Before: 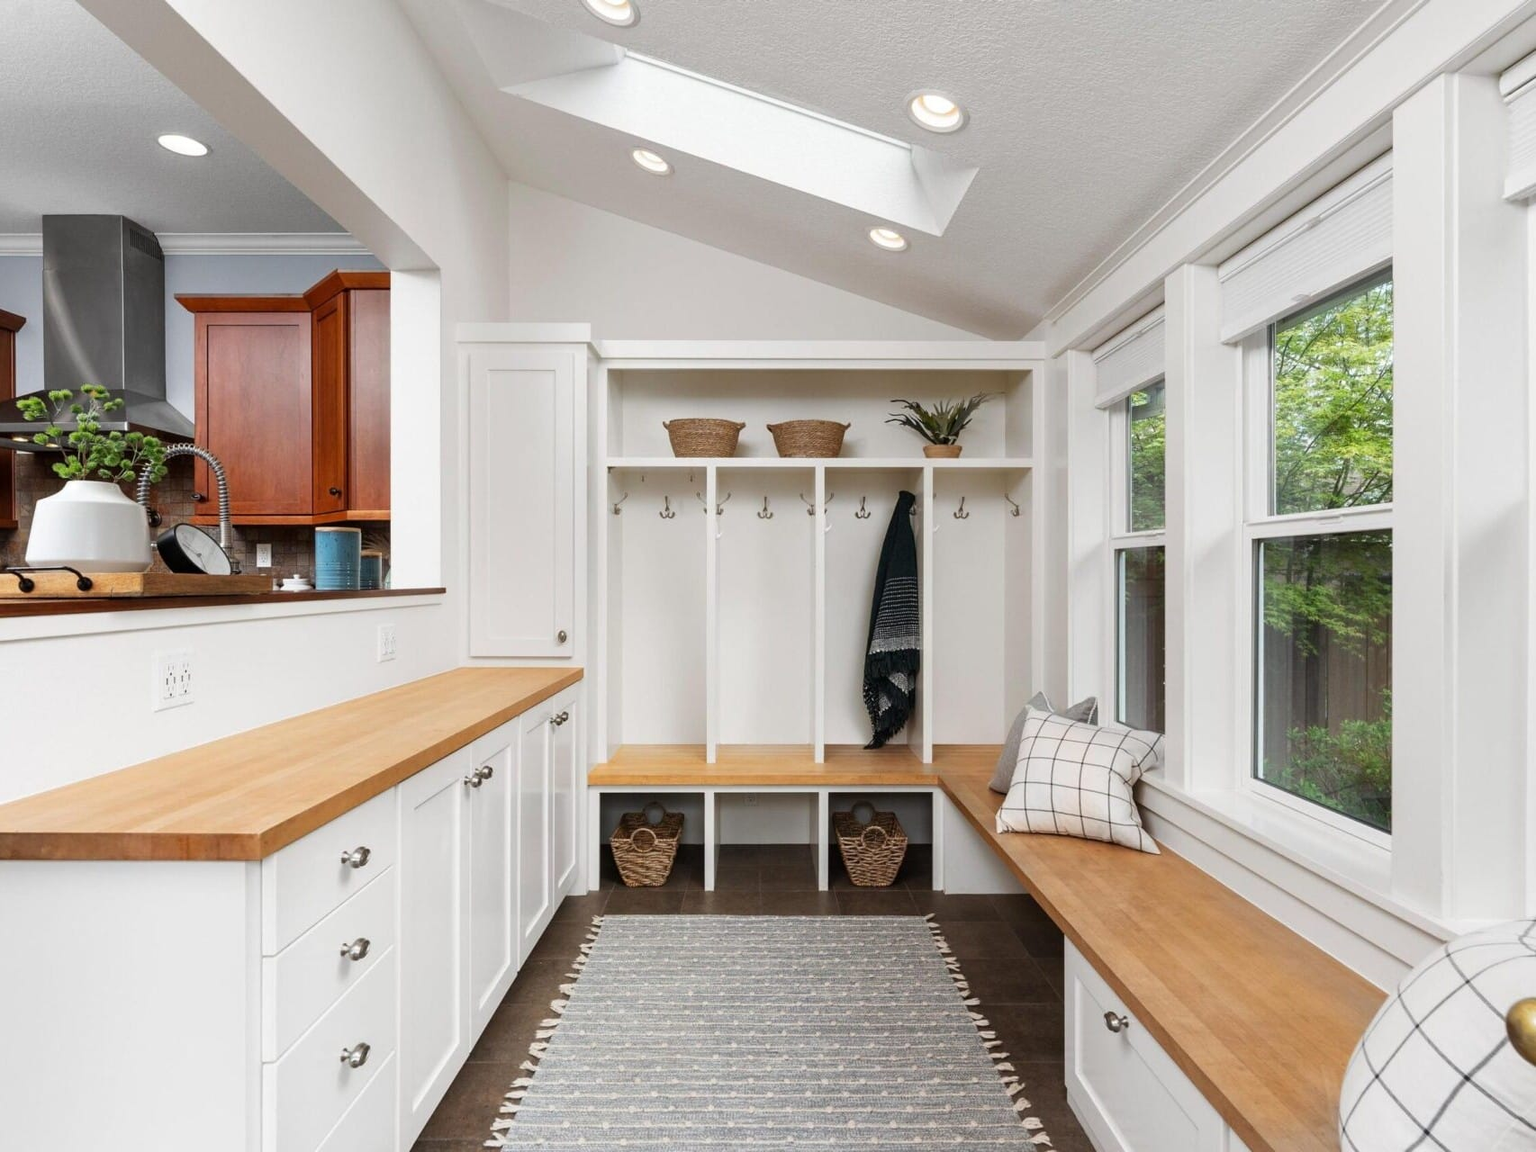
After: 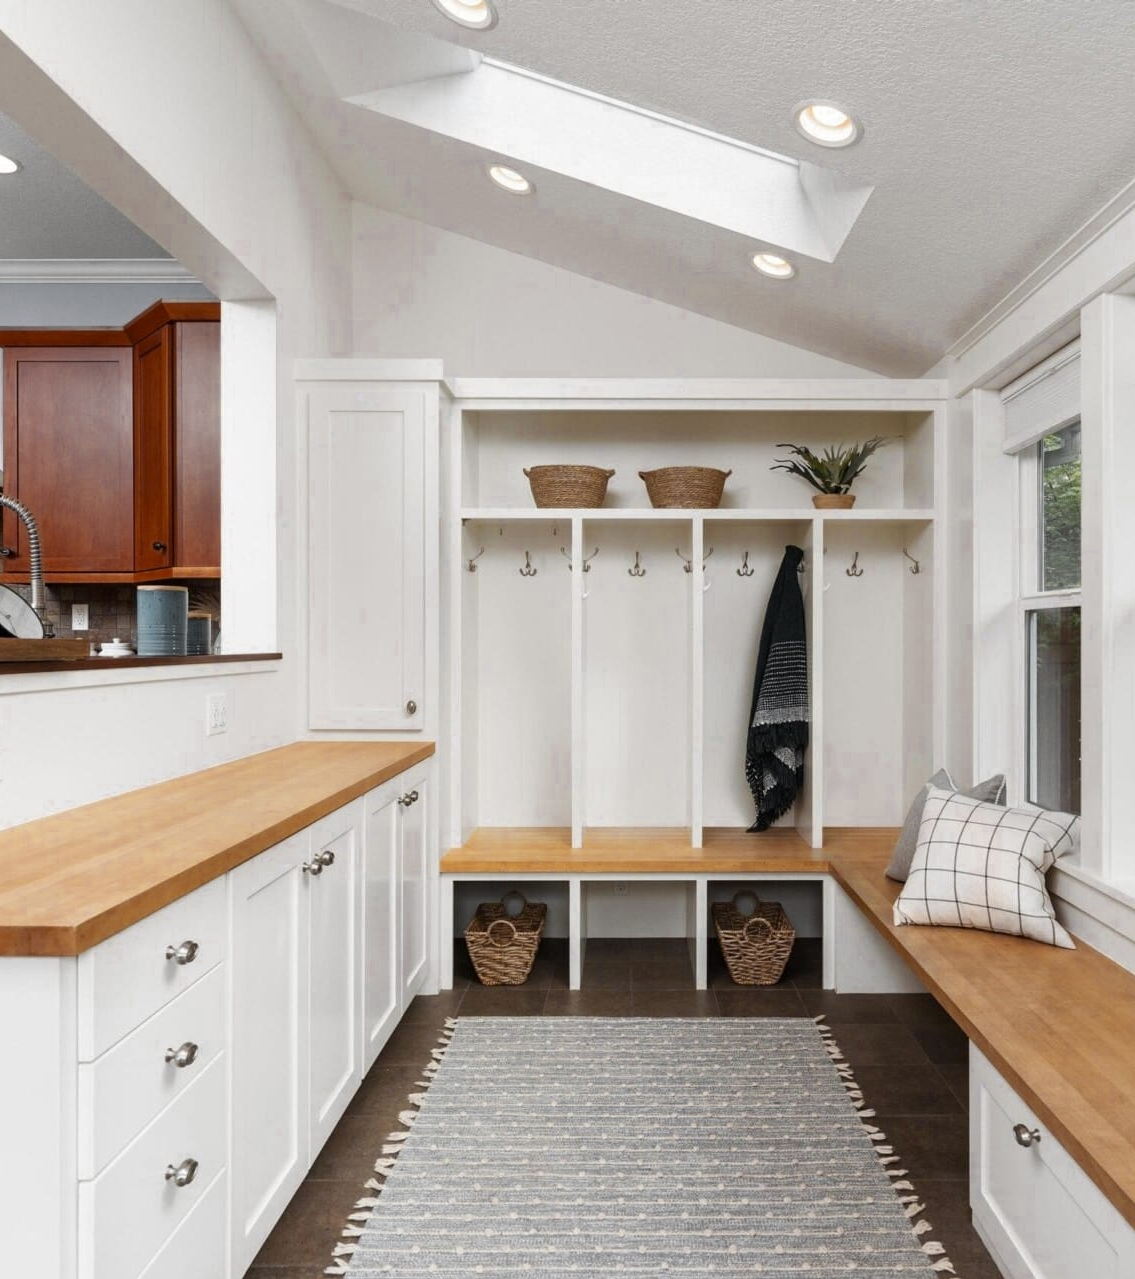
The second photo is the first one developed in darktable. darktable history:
crop and rotate: left 12.555%, right 20.867%
color zones: curves: ch0 [(0.035, 0.242) (0.25, 0.5) (0.384, 0.214) (0.488, 0.255) (0.75, 0.5)]; ch1 [(0.063, 0.379) (0.25, 0.5) (0.354, 0.201) (0.489, 0.085) (0.729, 0.271)]; ch2 [(0.25, 0.5) (0.38, 0.517) (0.442, 0.51) (0.735, 0.456)]
